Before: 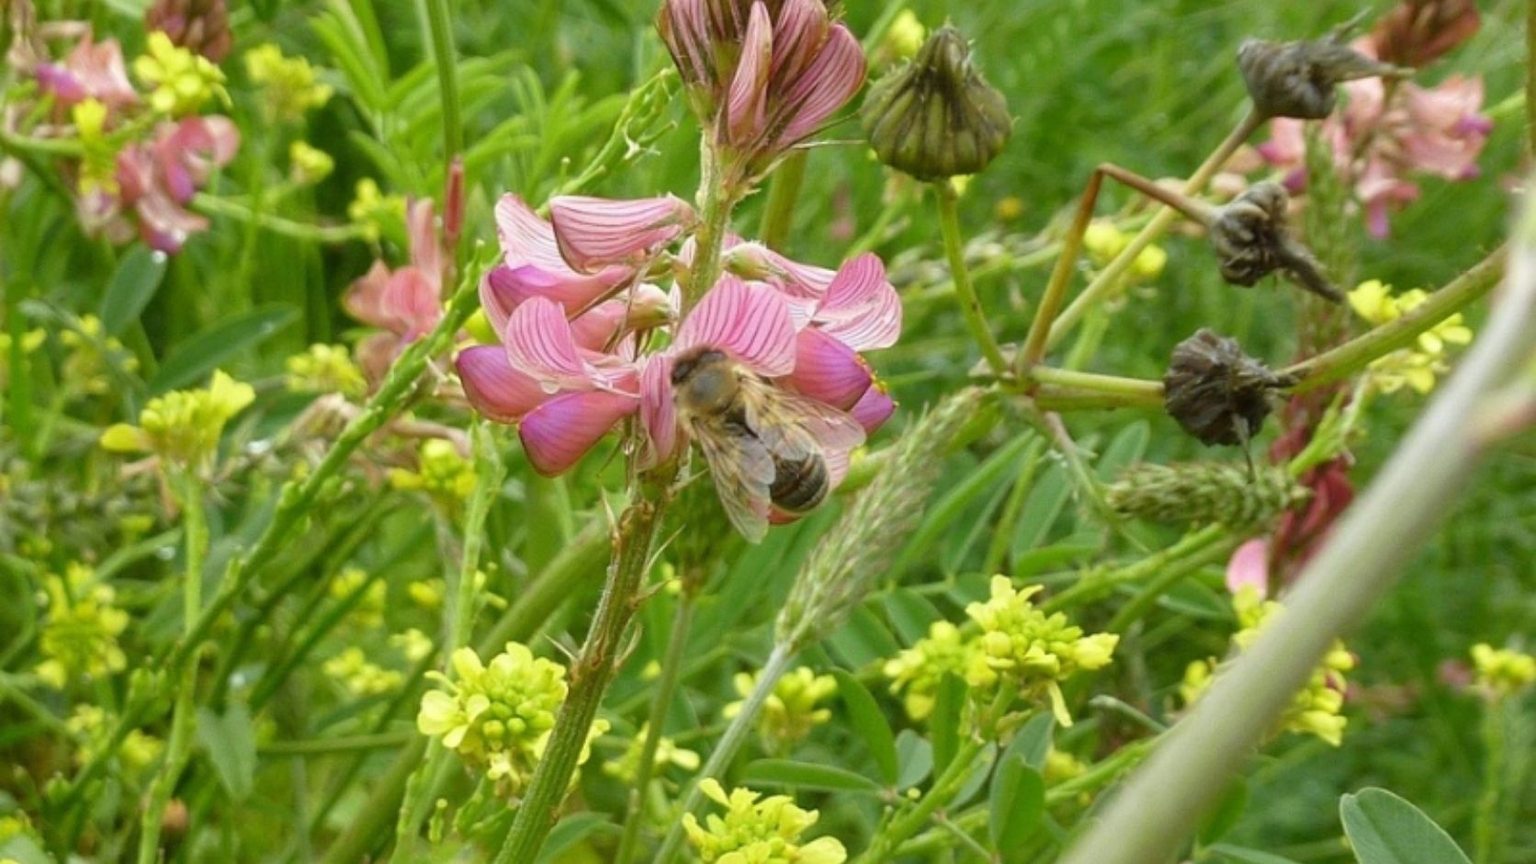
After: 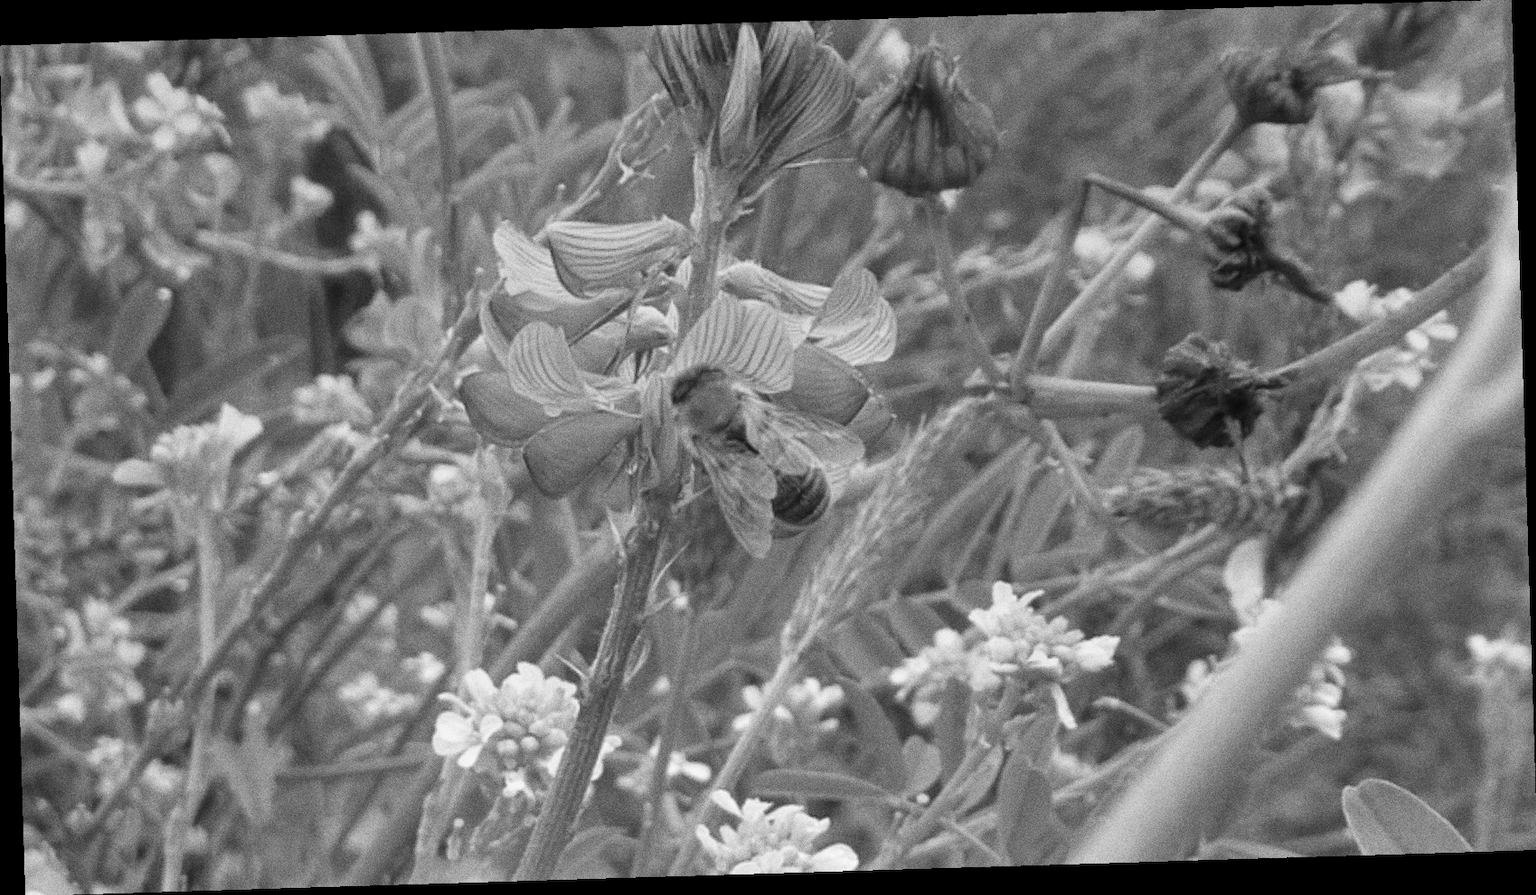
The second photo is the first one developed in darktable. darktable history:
shadows and highlights: shadows 30.86, highlights 0, soften with gaussian
white balance: red 1.127, blue 0.943
graduated density: on, module defaults
grain: coarseness 0.09 ISO, strength 40%
rotate and perspective: rotation -1.75°, automatic cropping off
monochrome: on, module defaults
